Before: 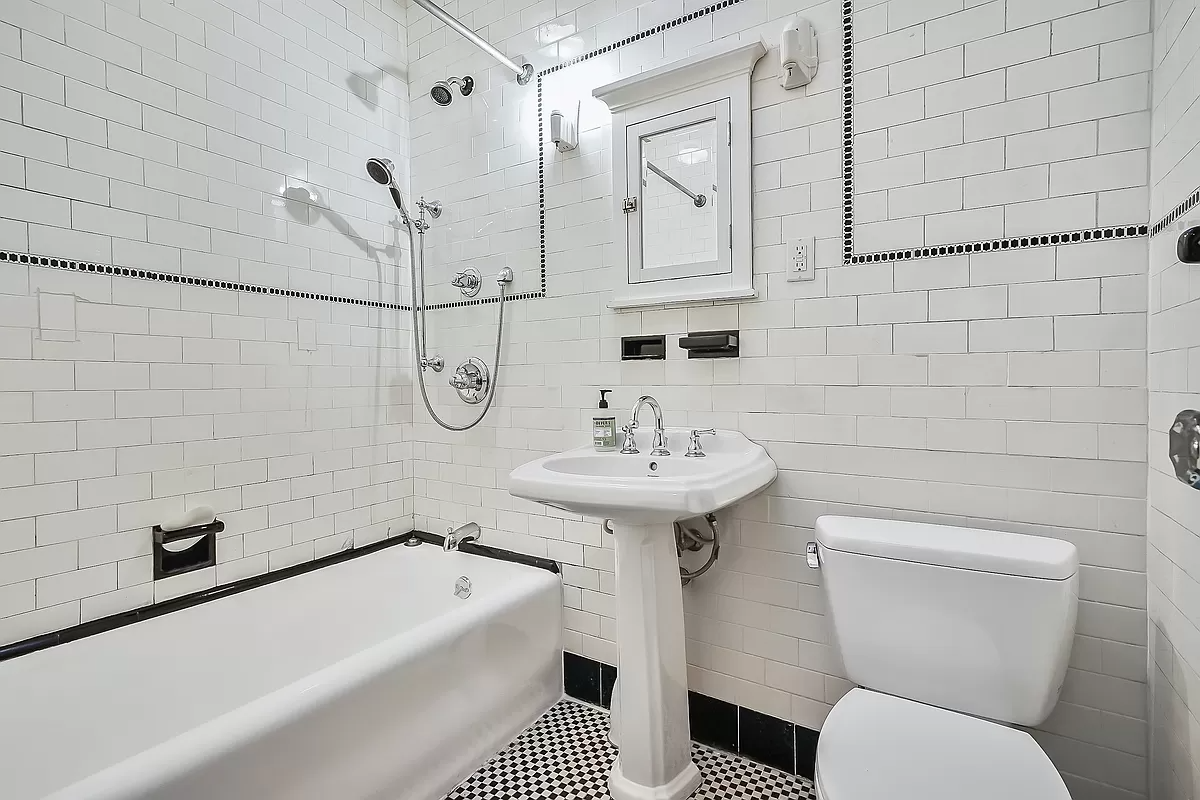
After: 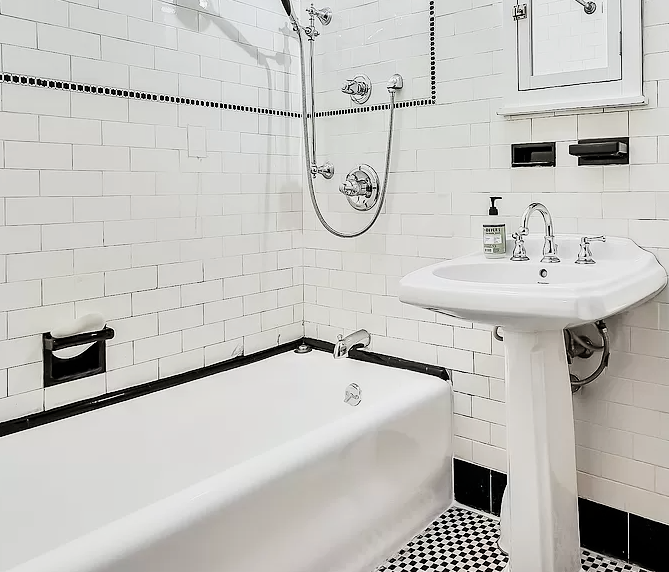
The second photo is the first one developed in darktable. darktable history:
filmic rgb: middle gray luminance 18.21%, black relative exposure -11.23 EV, white relative exposure 3.71 EV, target black luminance 0%, hardness 5.88, latitude 57.82%, contrast 0.965, shadows ↔ highlights balance 49.91%, iterations of high-quality reconstruction 0
crop: left 9.22%, top 24.245%, right 34.962%, bottom 4.225%
tone equalizer: -8 EV -0.788 EV, -7 EV -0.733 EV, -6 EV -0.593 EV, -5 EV -0.424 EV, -3 EV 0.387 EV, -2 EV 0.6 EV, -1 EV 0.68 EV, +0 EV 0.76 EV, edges refinement/feathering 500, mask exposure compensation -1.57 EV, preserve details no
